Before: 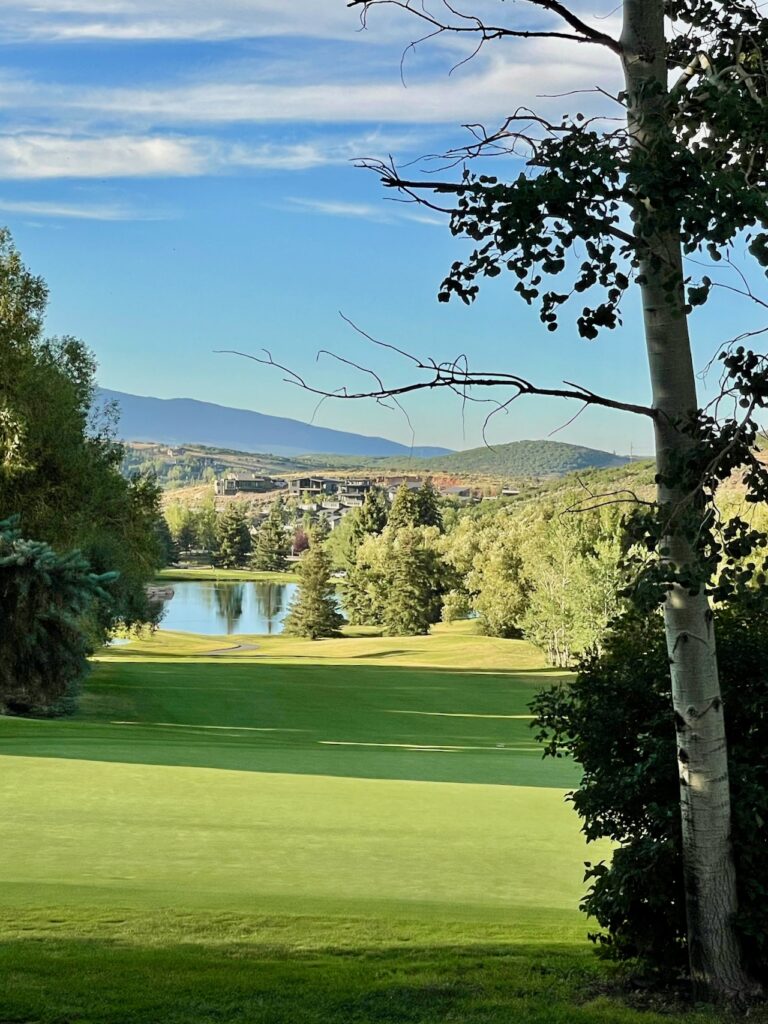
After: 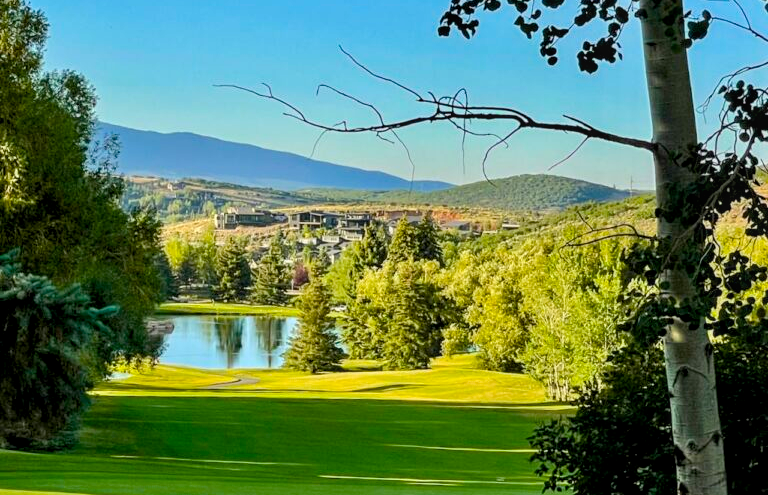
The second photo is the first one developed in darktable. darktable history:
crop and rotate: top 26.056%, bottom 25.543%
color balance rgb: linear chroma grading › global chroma 15%, perceptual saturation grading › global saturation 30%
local contrast: on, module defaults
